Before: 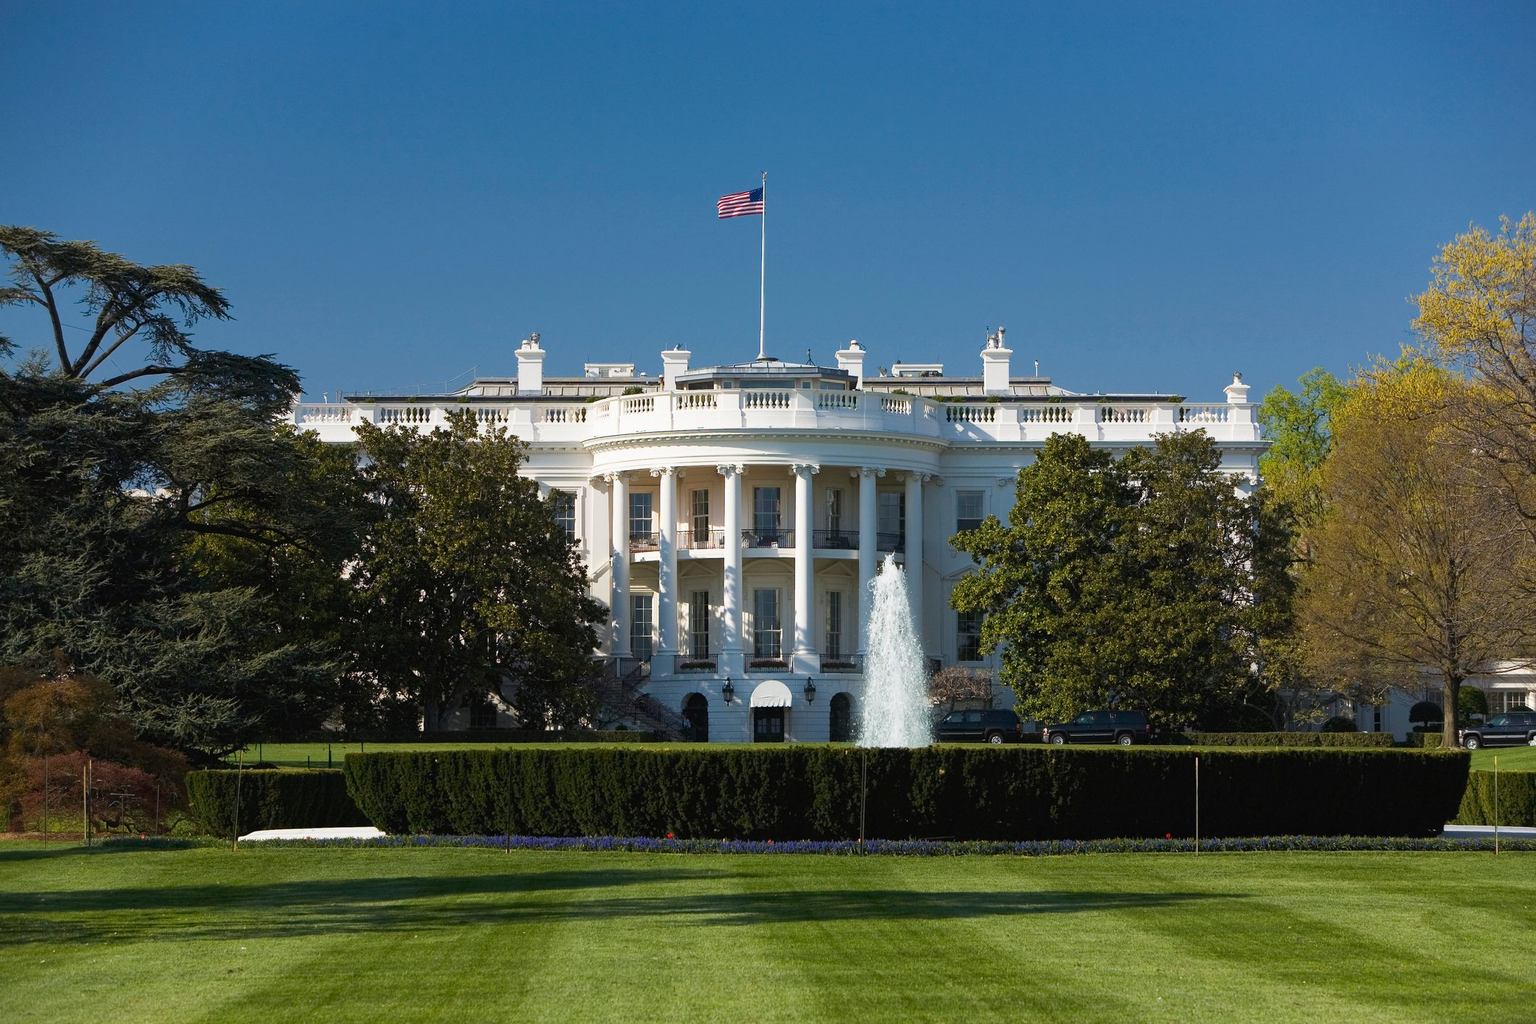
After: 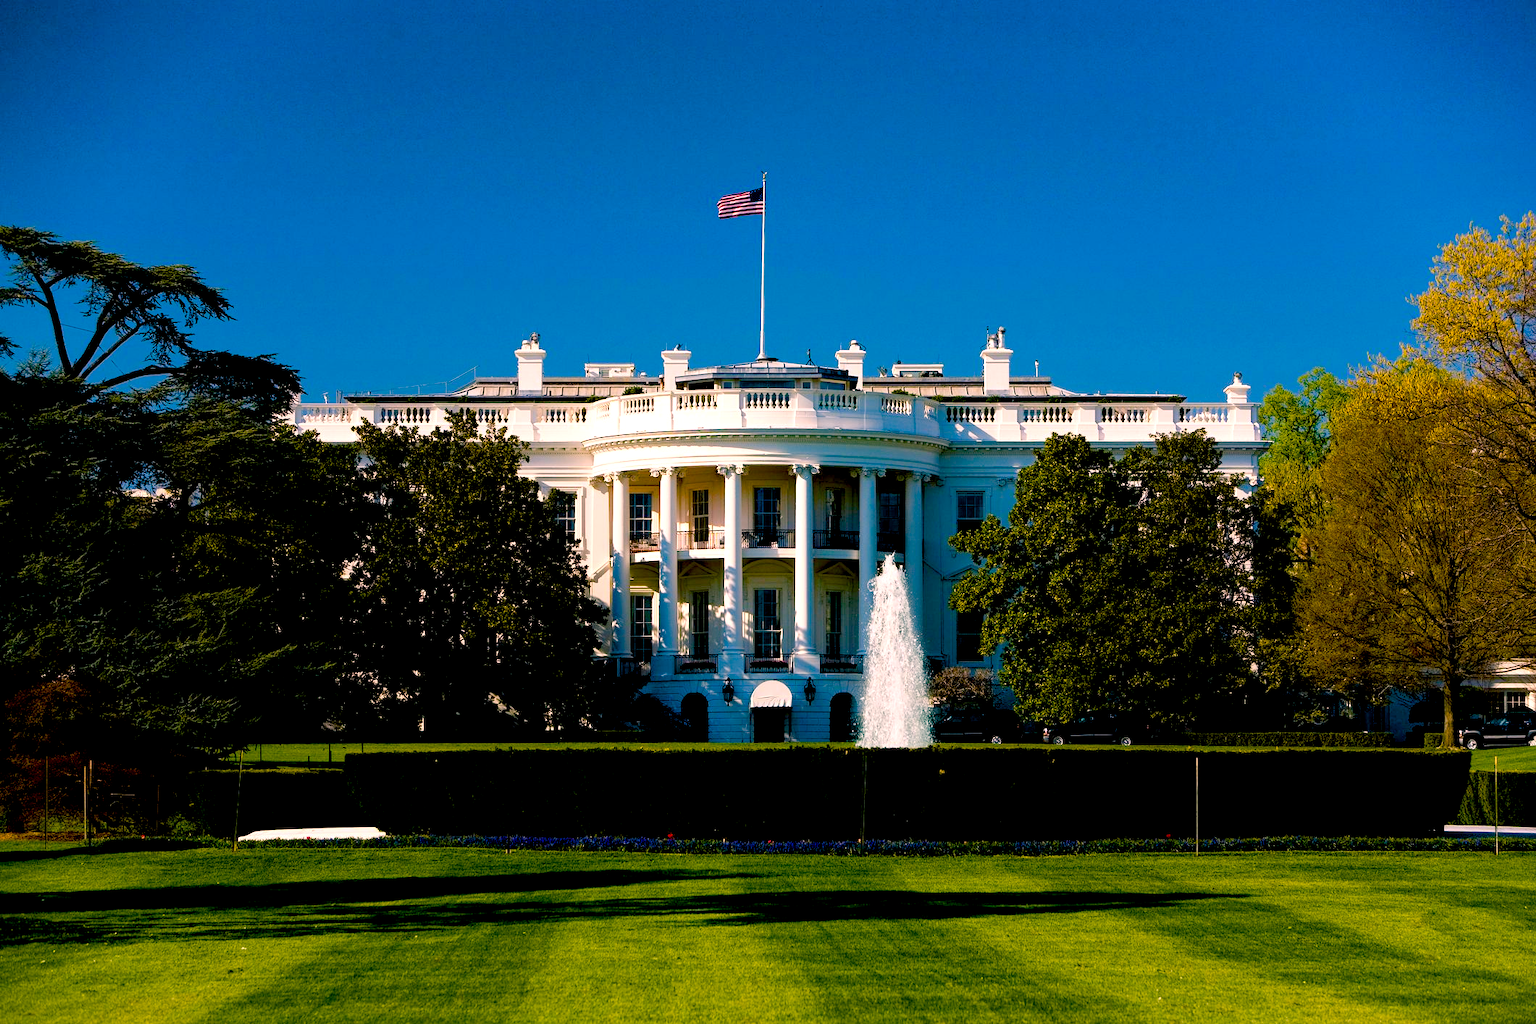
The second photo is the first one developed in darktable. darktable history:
color correction: highlights b* 0.02
color balance rgb: shadows lift › chroma 2.754%, shadows lift › hue 191.9°, highlights gain › chroma 4.493%, highlights gain › hue 34.18°, linear chroma grading › global chroma 14.529%, perceptual saturation grading › global saturation 20%, perceptual saturation grading › highlights -25.438%, perceptual saturation grading › shadows 49.398%, perceptual brilliance grading › highlights 9.417%, perceptual brilliance grading › mid-tones 4.594%, global vibrance 25.319%
exposure: black level correction 0.047, exposure 0.012 EV, compensate exposure bias true, compensate highlight preservation false
